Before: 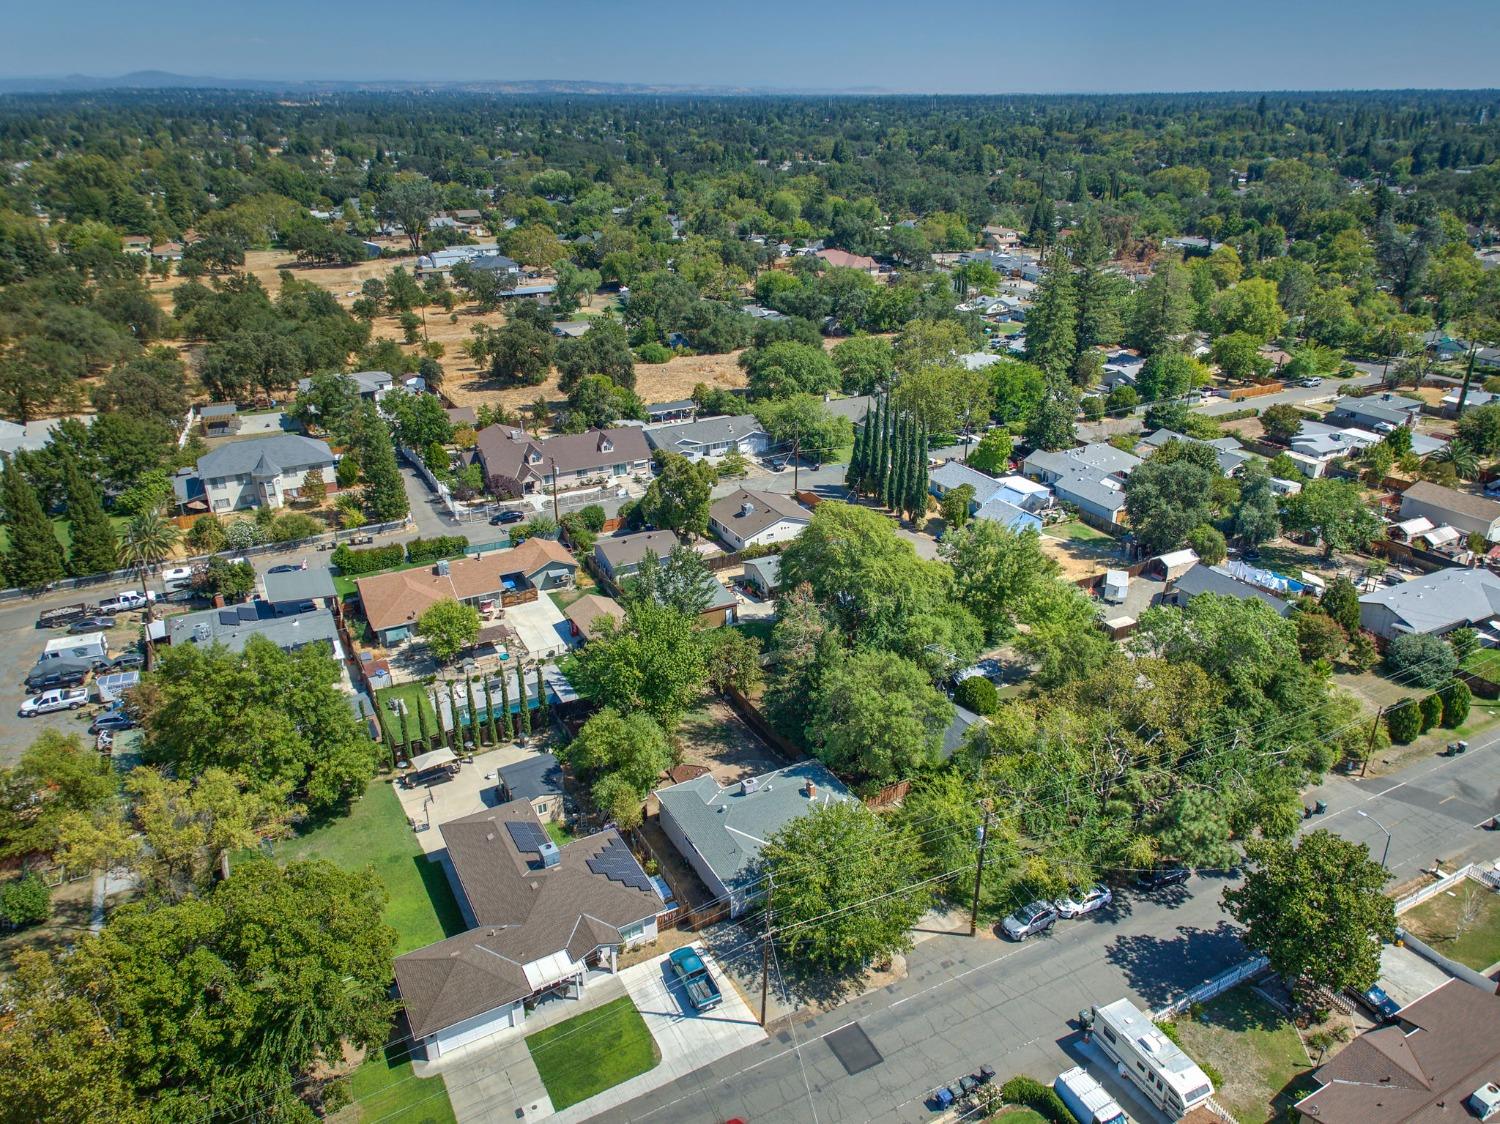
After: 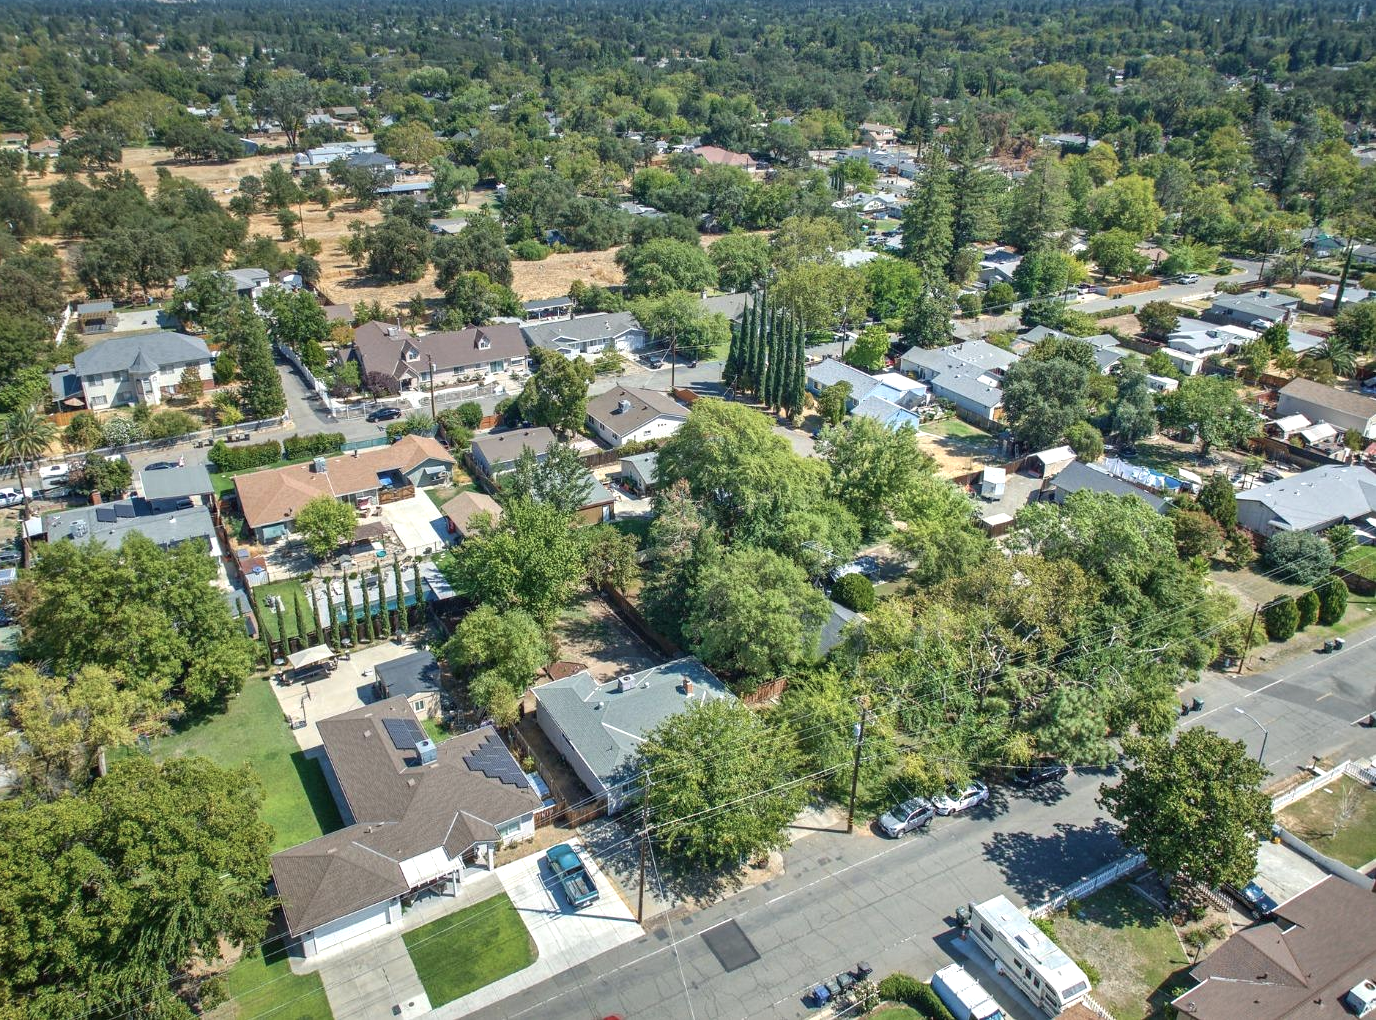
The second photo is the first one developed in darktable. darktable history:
crop and rotate: left 8.262%, top 9.226%
exposure: black level correction 0, exposure 0.4 EV, compensate exposure bias true, compensate highlight preservation false
color correction: saturation 0.8
